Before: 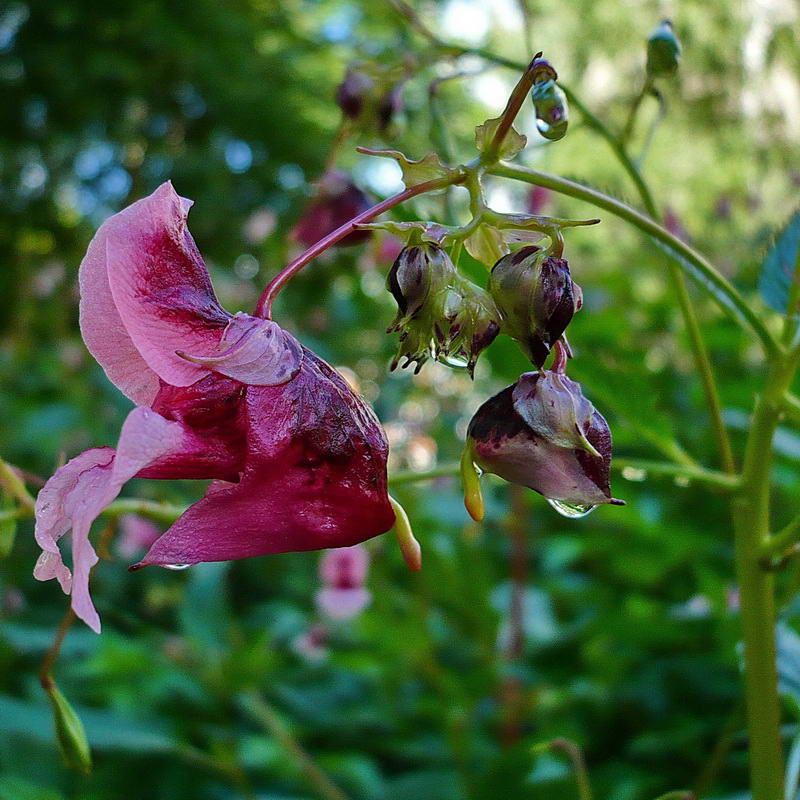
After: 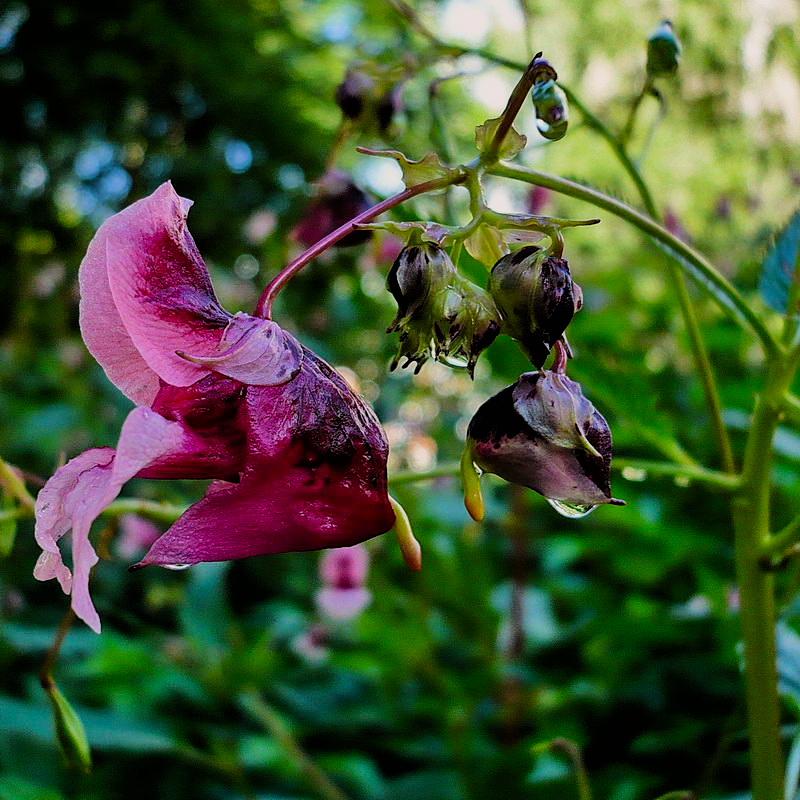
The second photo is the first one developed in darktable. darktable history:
color correction: highlights a* 3.22, highlights b* 1.93, saturation 1.19
fill light: on, module defaults
tone equalizer: on, module defaults
filmic rgb: black relative exposure -5 EV, hardness 2.88, contrast 1.3, highlights saturation mix -30%
